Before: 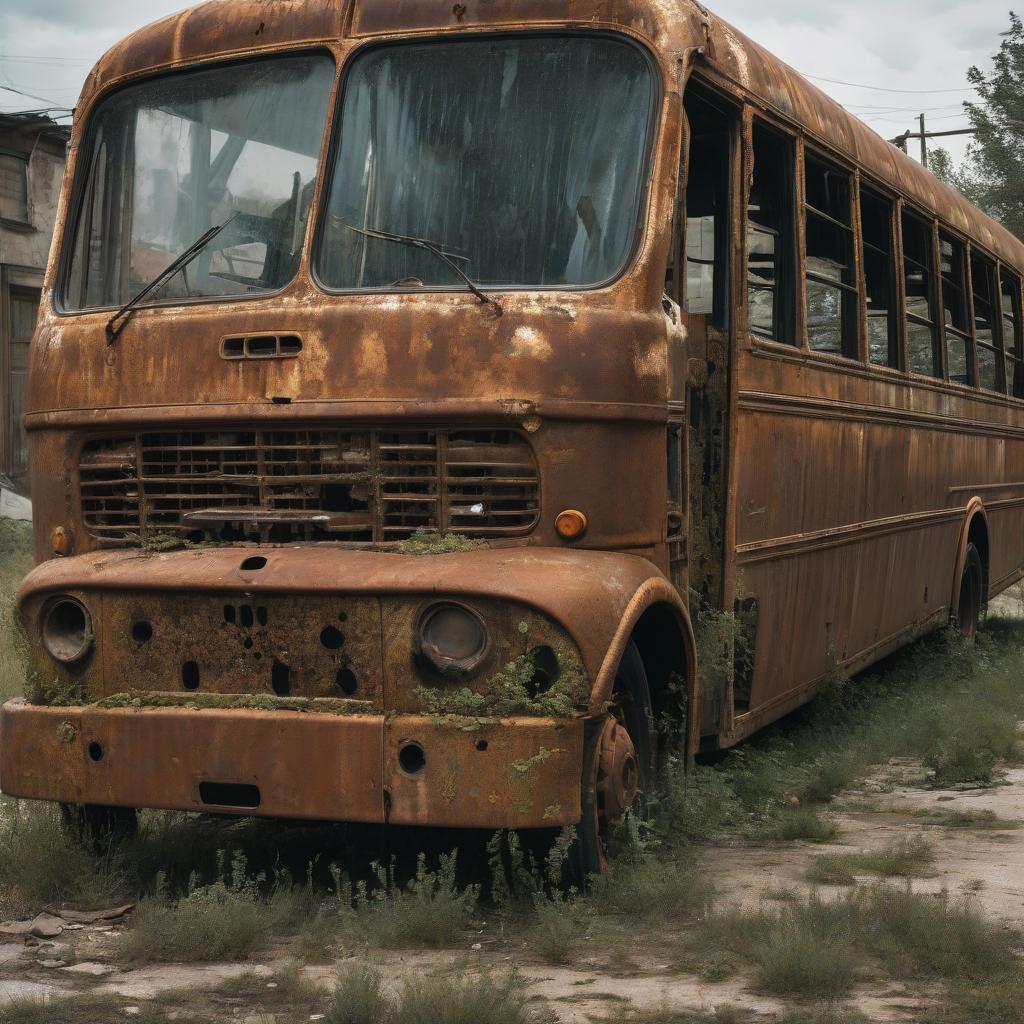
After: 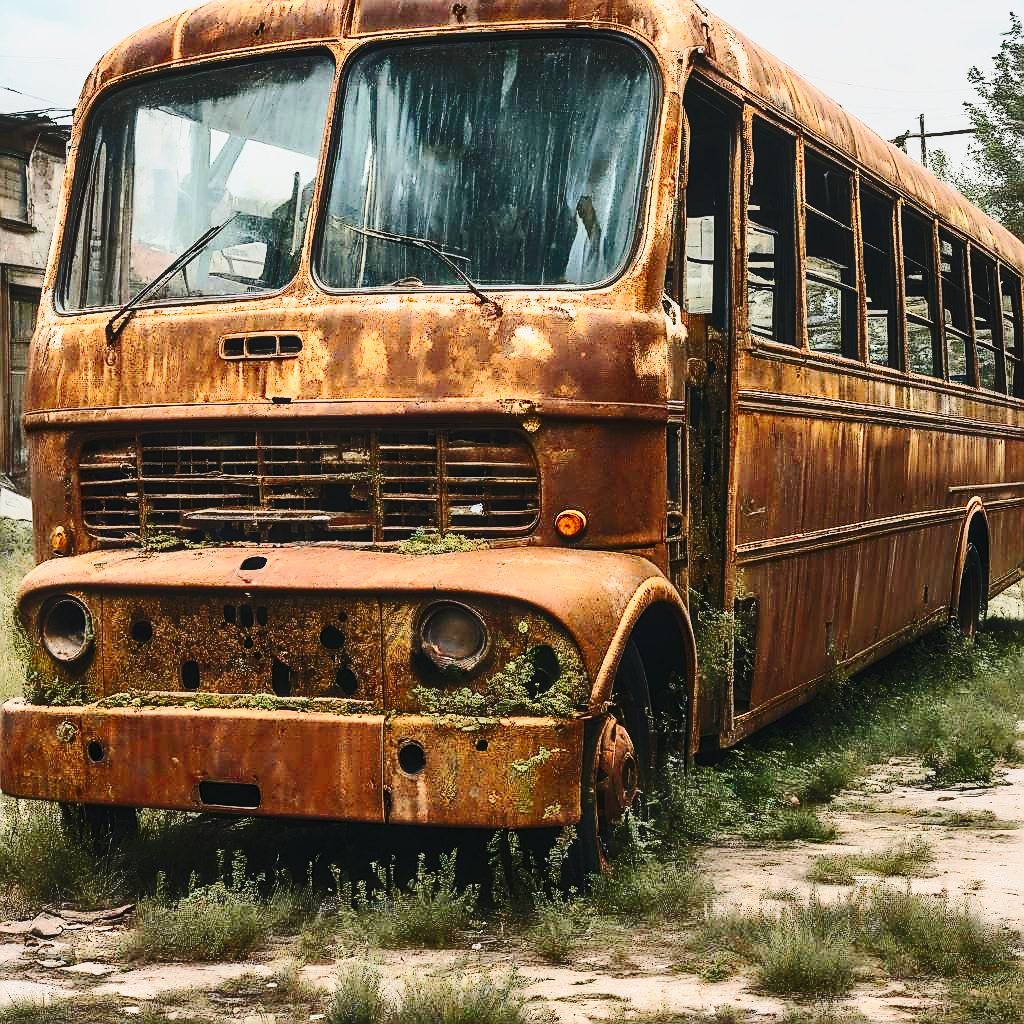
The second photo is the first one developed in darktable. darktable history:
contrast brightness saturation: contrast 0.397, brightness 0.107, saturation 0.205
sharpen: radius 1.388, amount 1.237, threshold 0.809
base curve: curves: ch0 [(0, 0) (0.032, 0.037) (0.105, 0.228) (0.435, 0.76) (0.856, 0.983) (1, 1)], preserve colors none
local contrast: detail 109%
